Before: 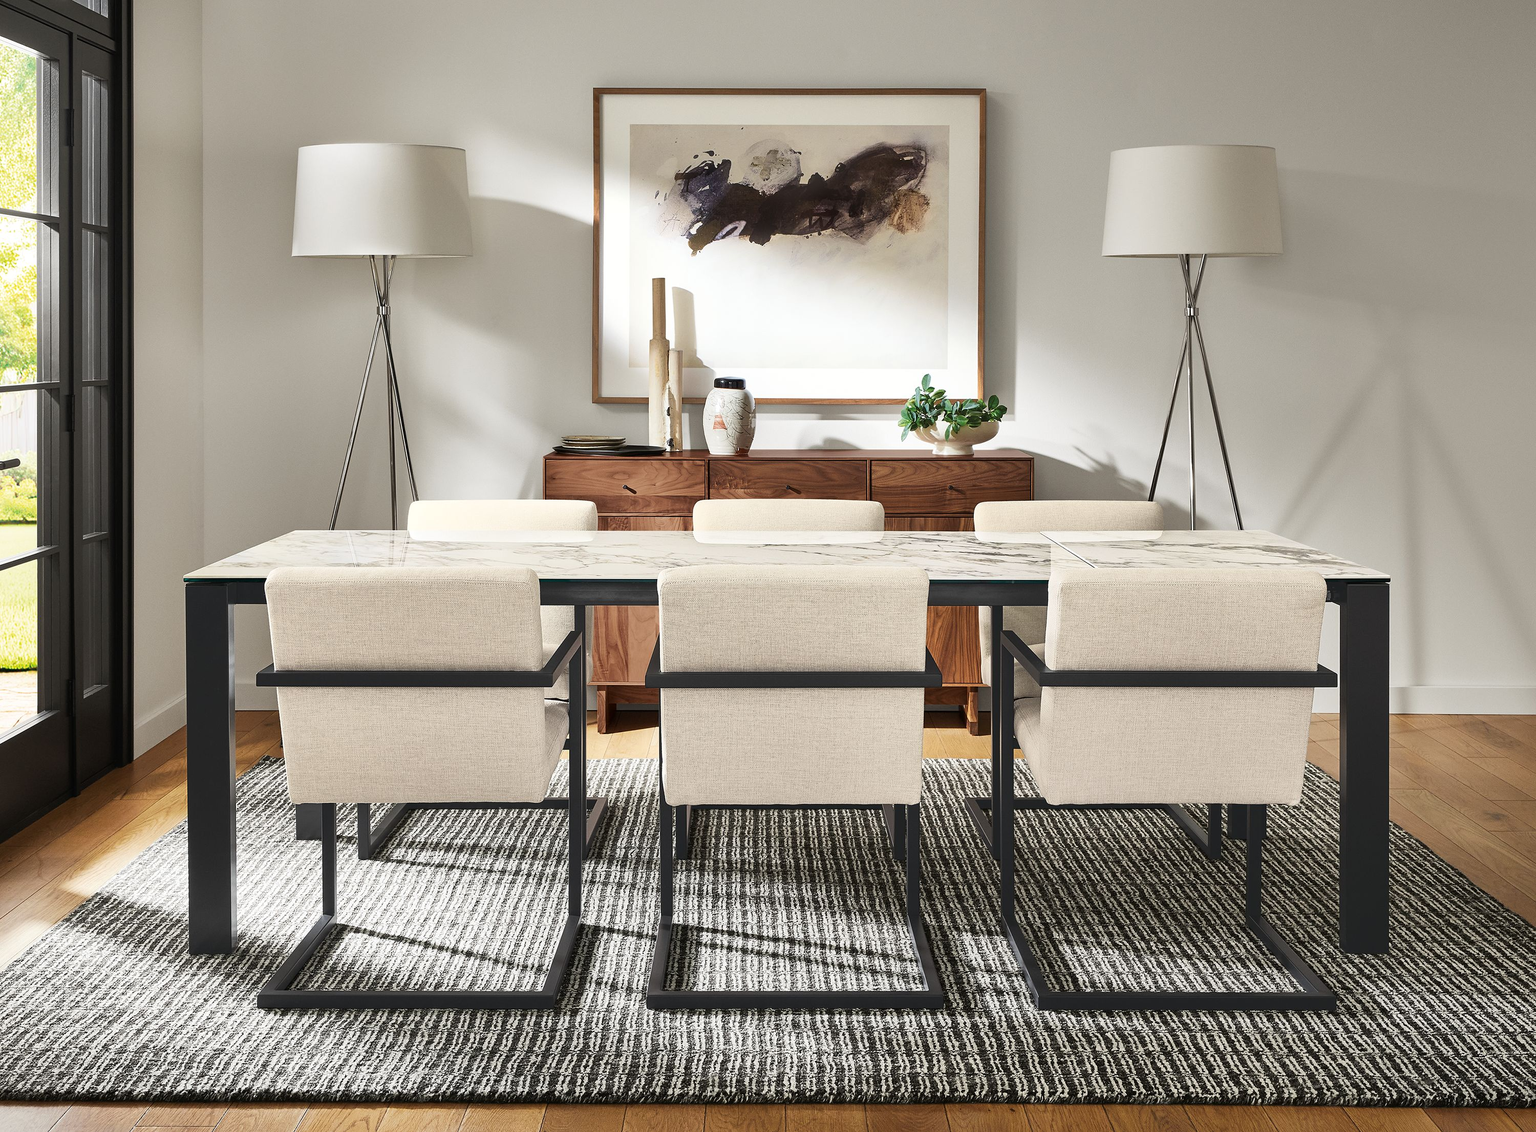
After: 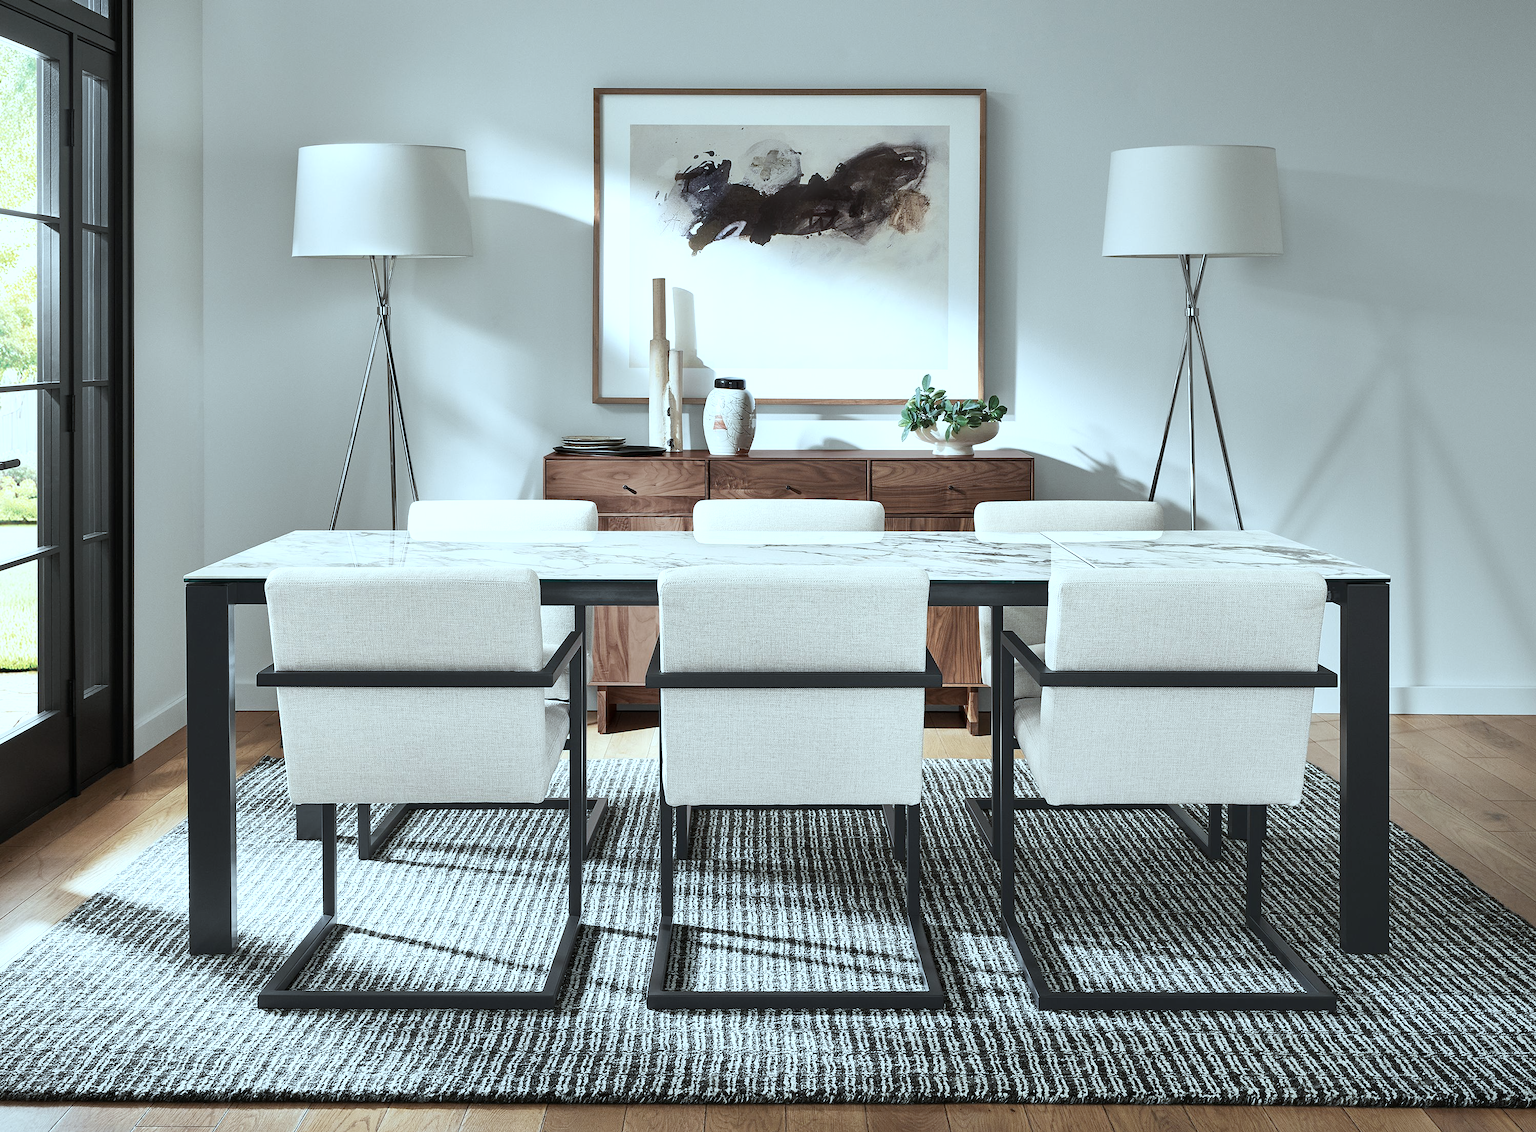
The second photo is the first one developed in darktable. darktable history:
exposure: black level correction 0.001, exposure 0.191 EV, compensate highlight preservation false
color correction: highlights a* -12.64, highlights b* -18.1, saturation 0.7
